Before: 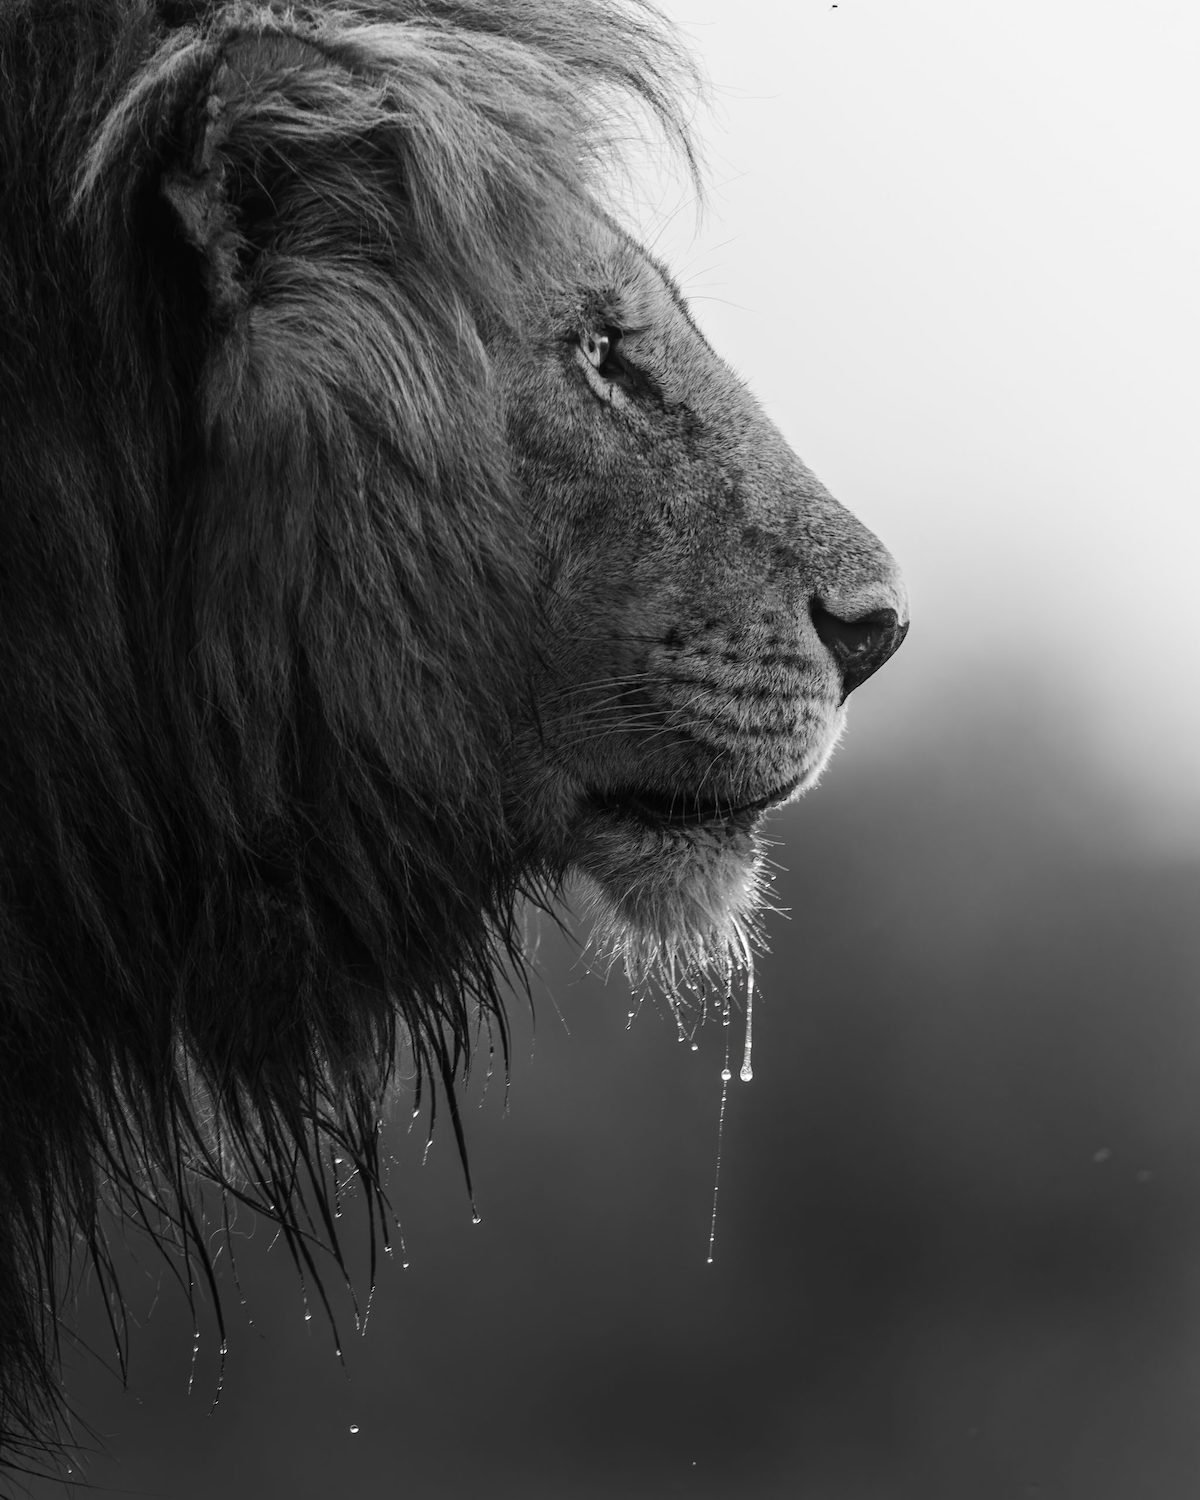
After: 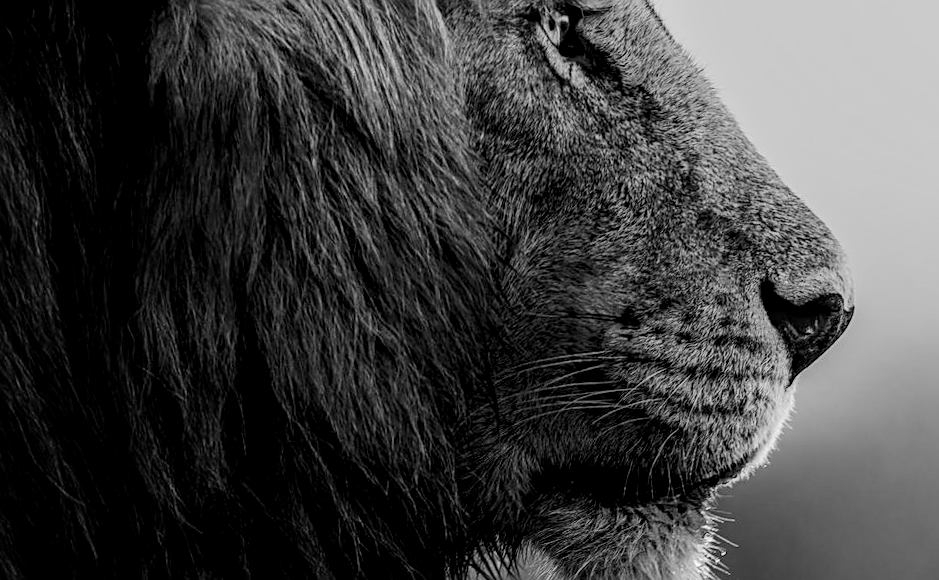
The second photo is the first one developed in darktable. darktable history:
filmic rgb: black relative exposure -7.65 EV, white relative exposure 4.56 EV, hardness 3.61
crop: left 7.036%, top 18.398%, right 14.379%, bottom 40.043%
local contrast: highlights 20%, detail 150%
color balance rgb: linear chroma grading › global chroma 15%, perceptual saturation grading › global saturation 30%
sharpen: on, module defaults
rotate and perspective: rotation 0.679°, lens shift (horizontal) 0.136, crop left 0.009, crop right 0.991, crop top 0.078, crop bottom 0.95
